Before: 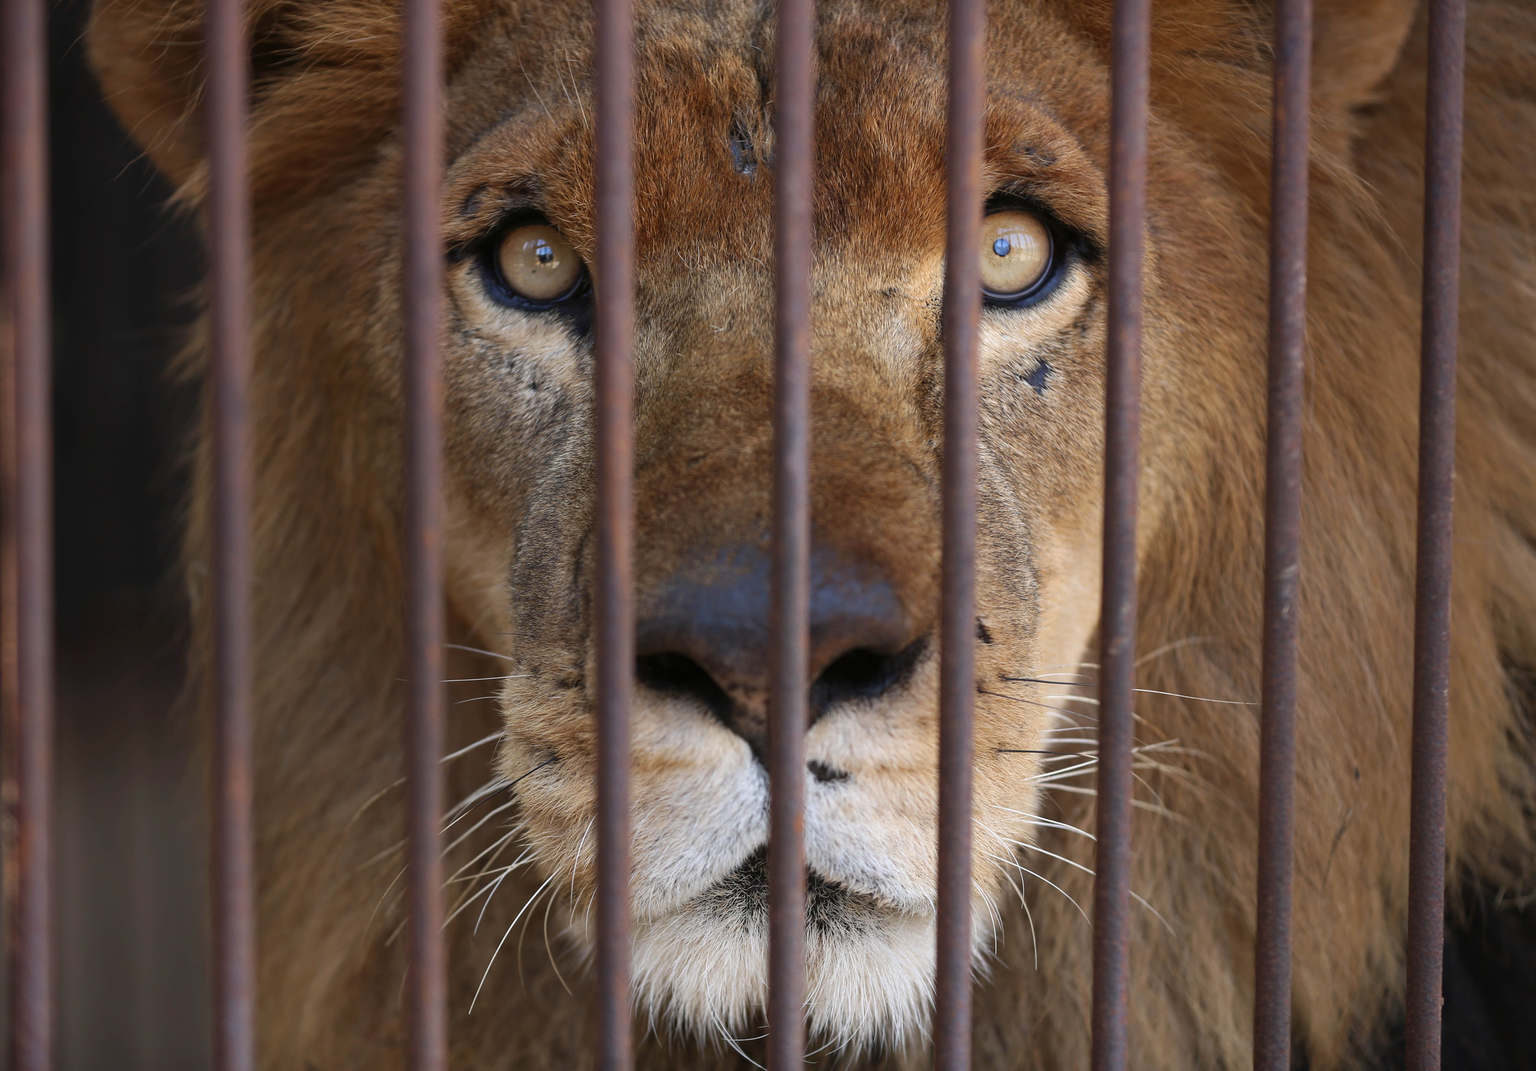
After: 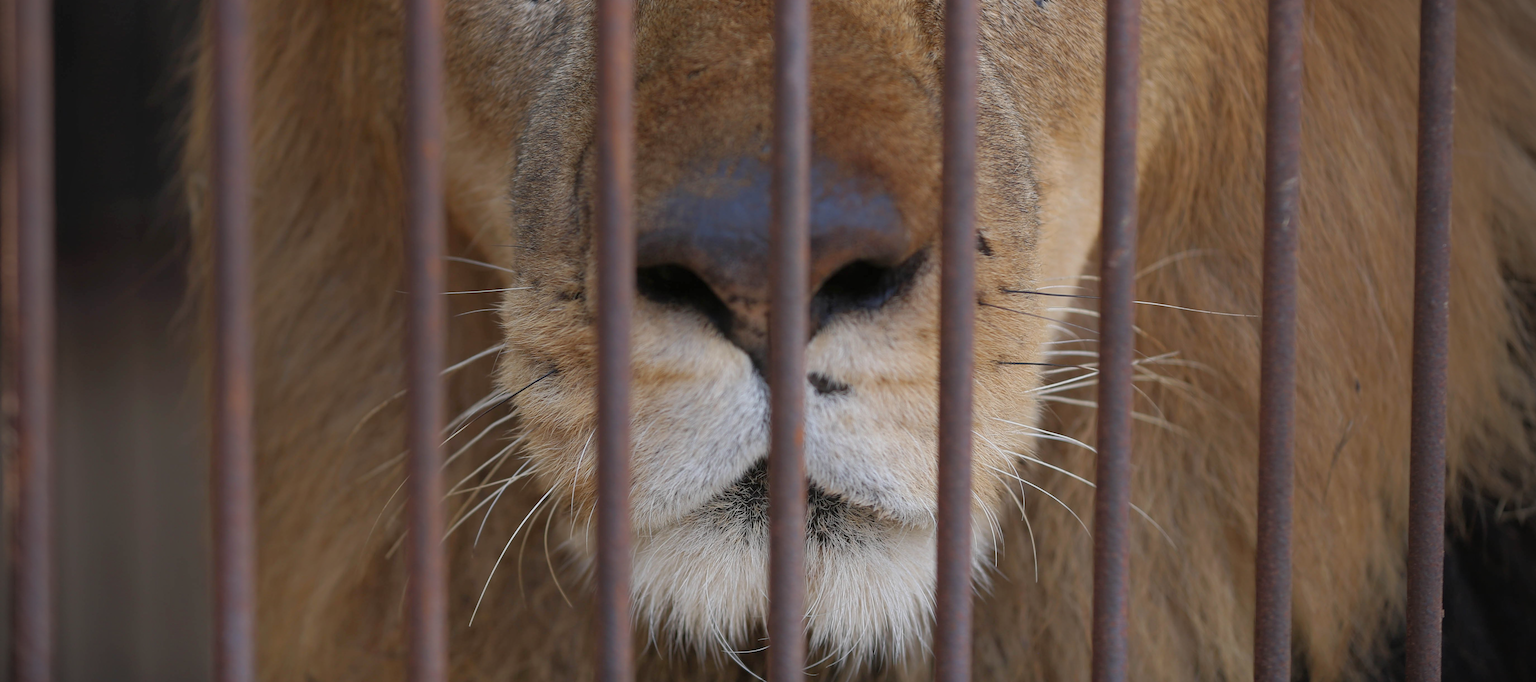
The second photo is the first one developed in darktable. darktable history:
vignetting: brightness -0.575, unbound false
crop and rotate: top 36.246%
tone equalizer: -8 EV 0.234 EV, -7 EV 0.421 EV, -6 EV 0.417 EV, -5 EV 0.258 EV, -3 EV -0.256 EV, -2 EV -0.408 EV, -1 EV -0.44 EV, +0 EV -0.228 EV, edges refinement/feathering 500, mask exposure compensation -1.57 EV, preserve details no
